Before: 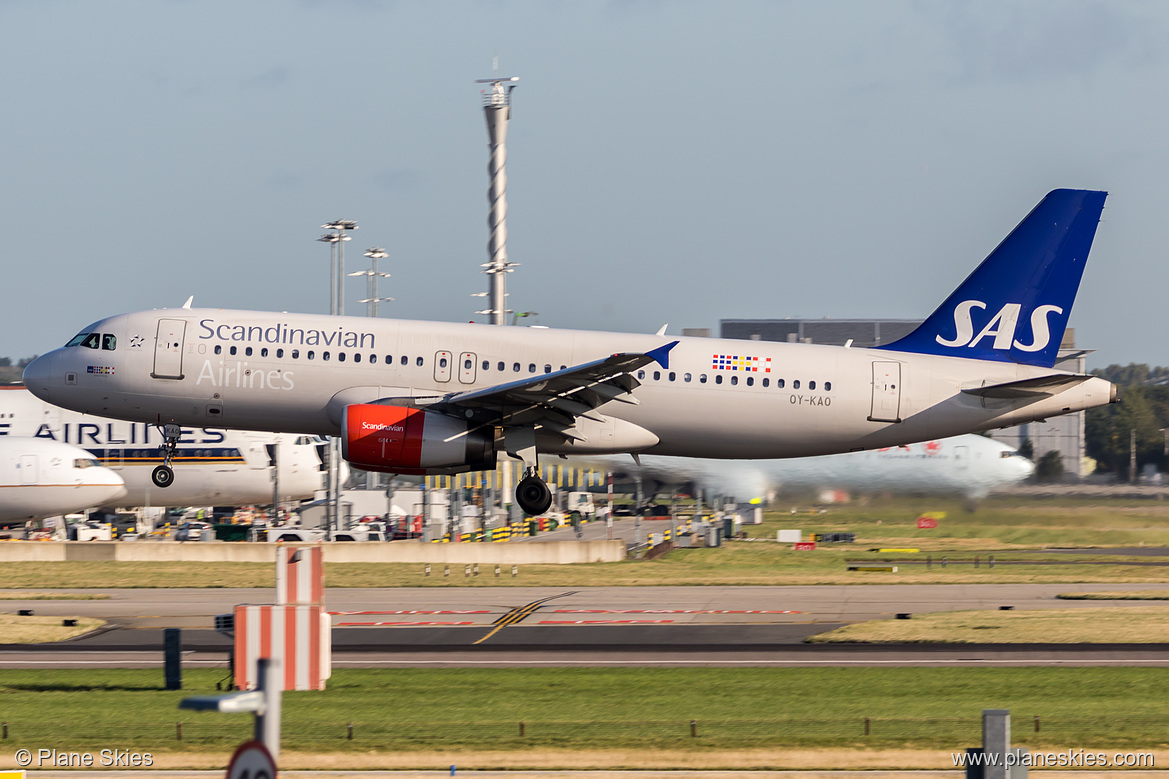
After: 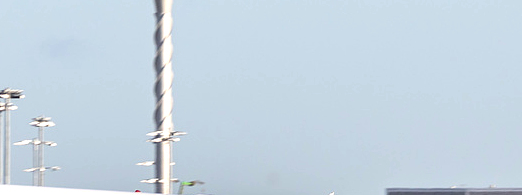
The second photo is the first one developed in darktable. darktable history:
crop: left 28.64%, top 16.832%, right 26.637%, bottom 58.055%
exposure: black level correction 0, exposure 0.7 EV, compensate exposure bias true, compensate highlight preservation false
